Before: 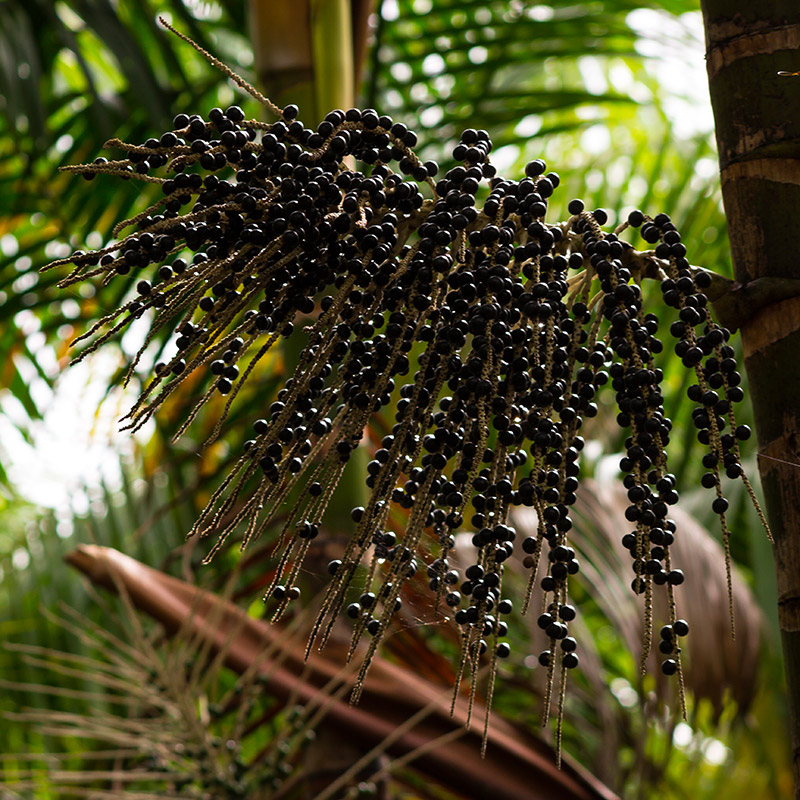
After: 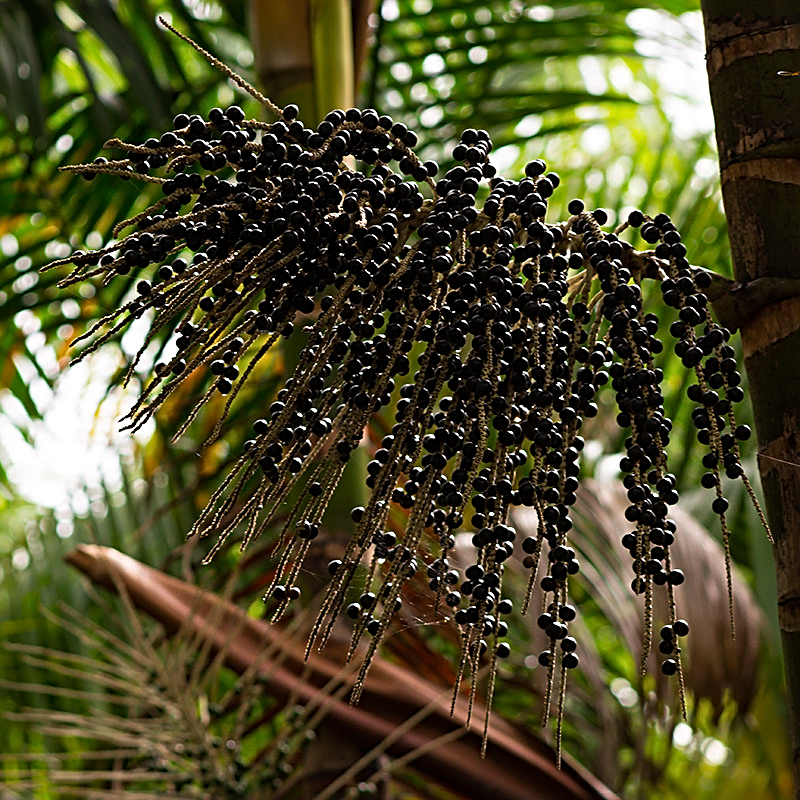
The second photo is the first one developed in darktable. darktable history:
sharpen: radius 2.543, amount 0.636
tone equalizer: on, module defaults
